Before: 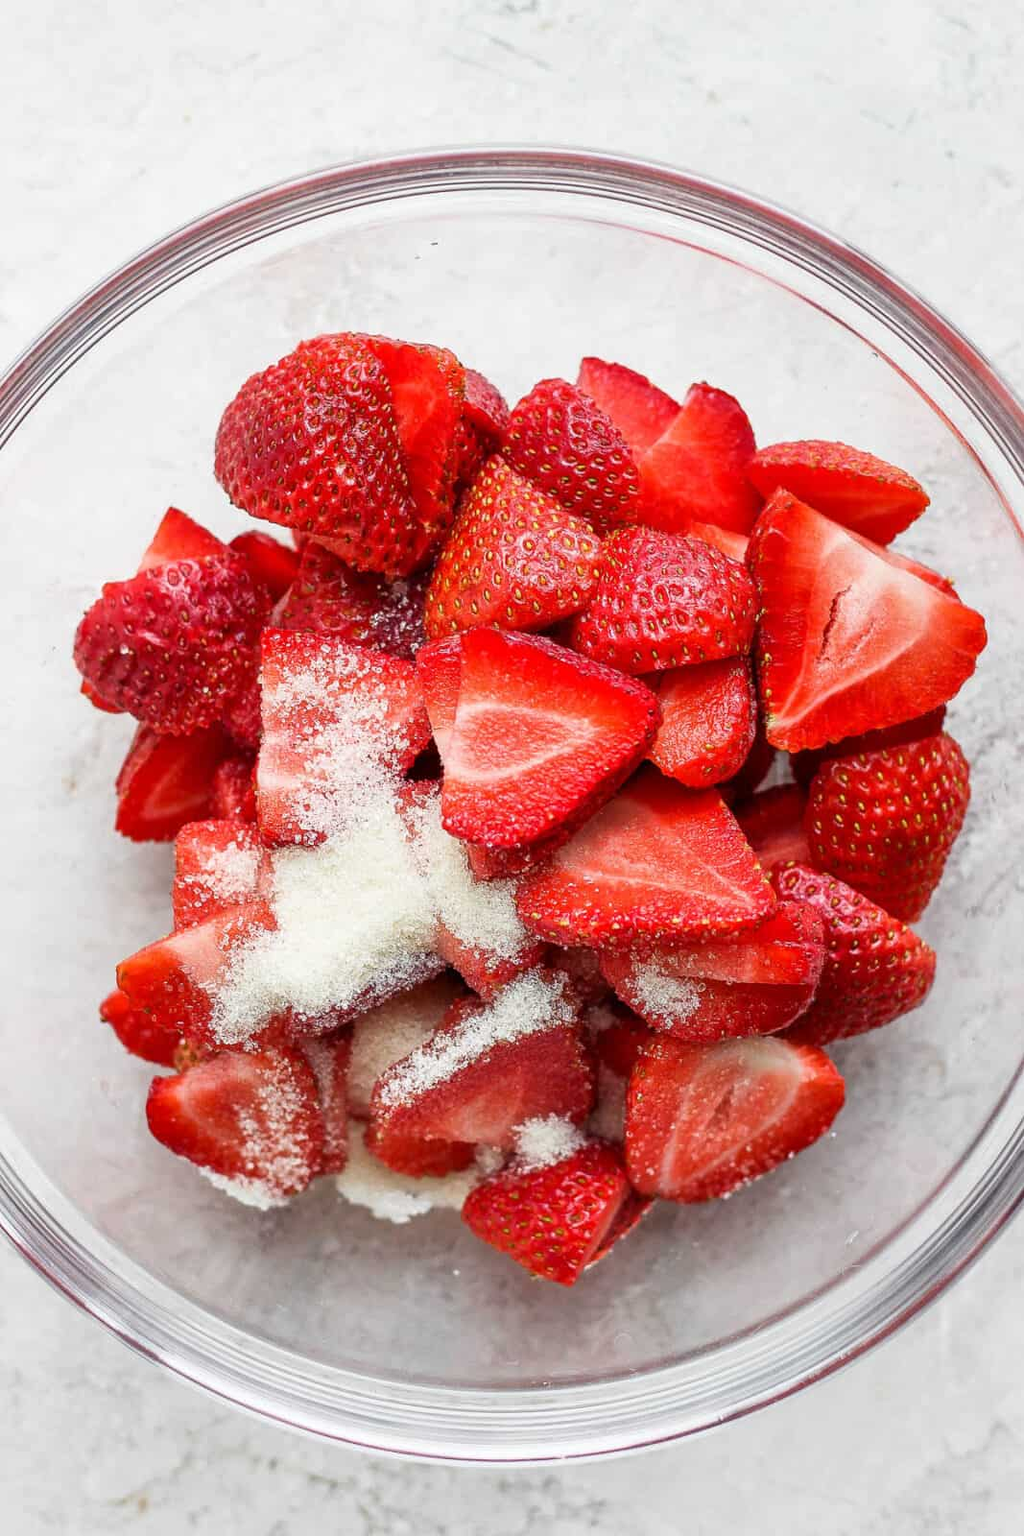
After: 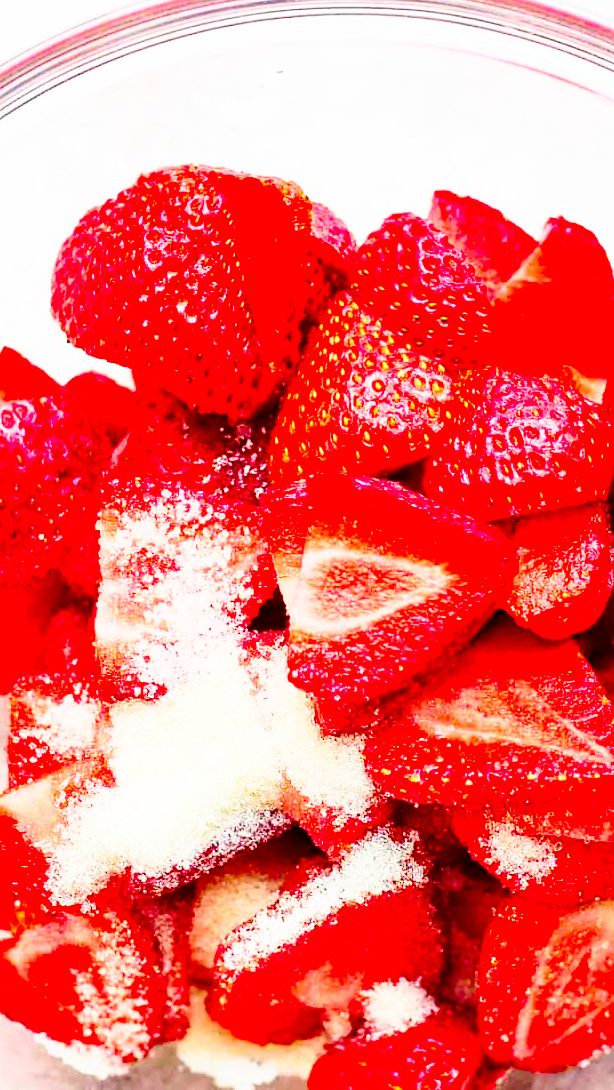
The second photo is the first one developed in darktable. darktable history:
base curve: curves: ch0 [(0, 0) (0.028, 0.03) (0.121, 0.232) (0.46, 0.748) (0.859, 0.968) (1, 1)], preserve colors none
contrast brightness saturation: contrast 0.264, brightness 0.011, saturation 0.89
crop: left 16.221%, top 11.436%, right 26.219%, bottom 20.378%
